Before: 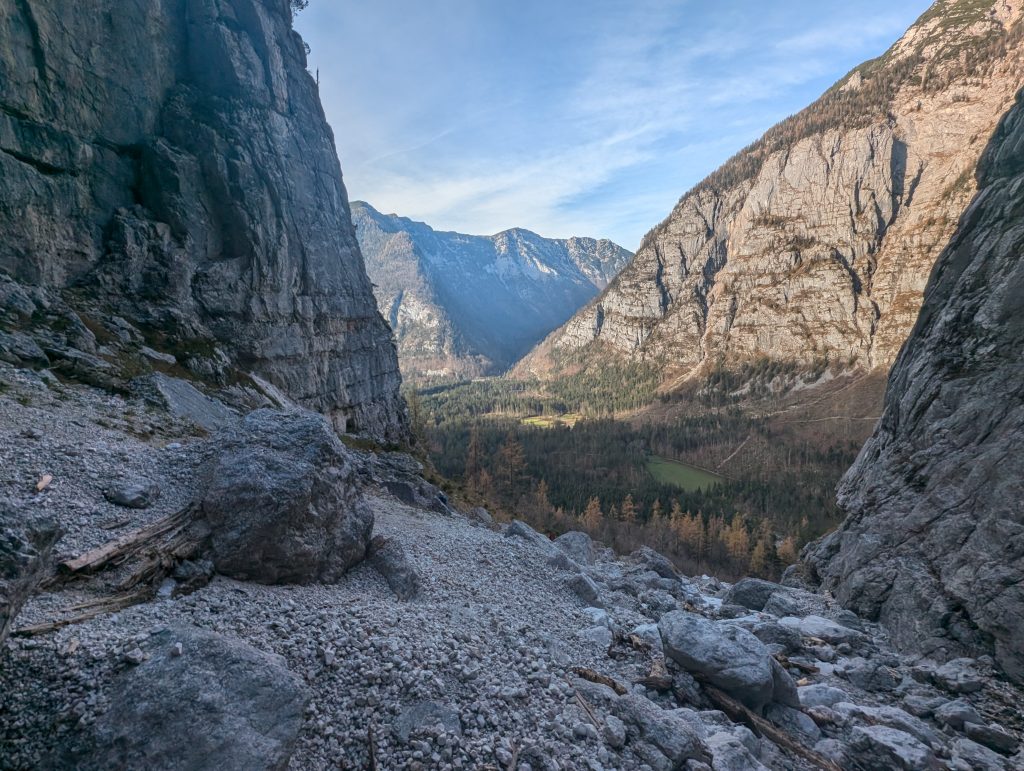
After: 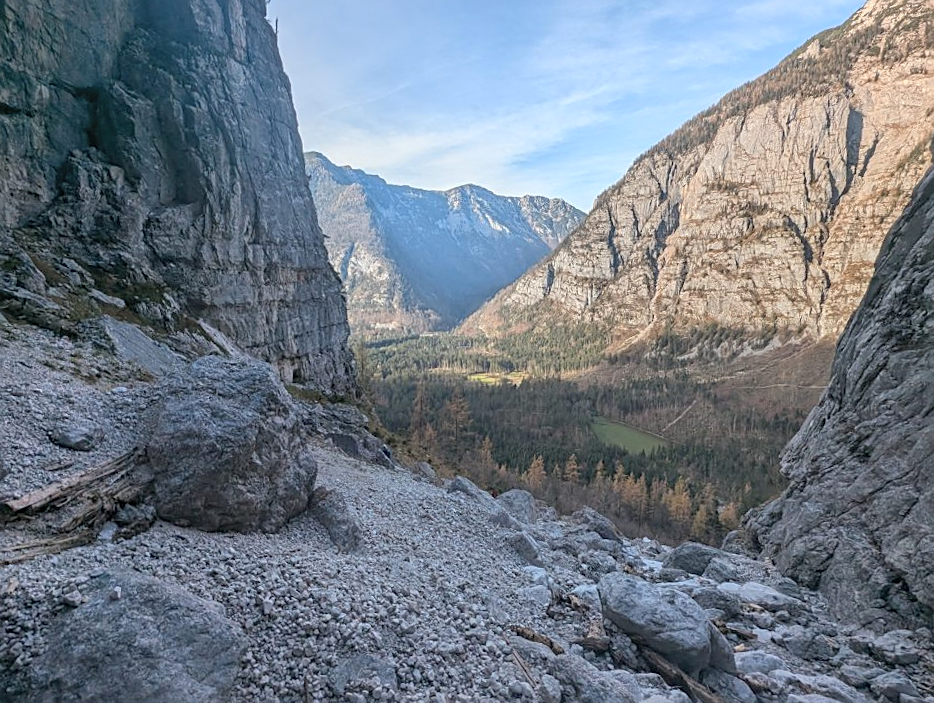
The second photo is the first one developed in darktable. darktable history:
exposure: compensate exposure bias true, compensate highlight preservation false
contrast brightness saturation: brightness 0.13
sharpen: on, module defaults
crop and rotate: angle -2.03°, left 3.072%, top 3.749%, right 1.38%, bottom 0.707%
